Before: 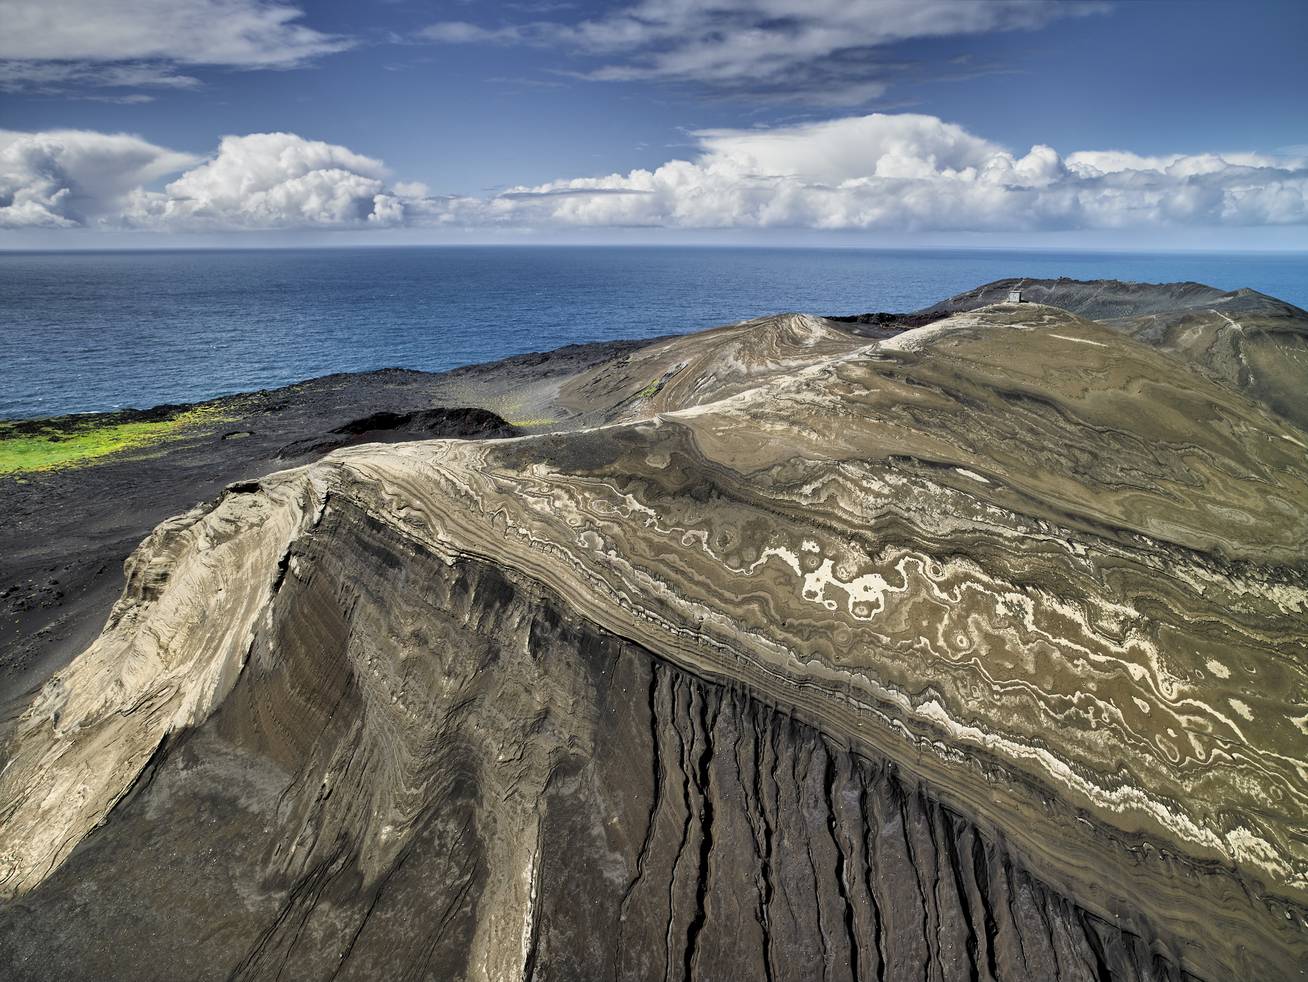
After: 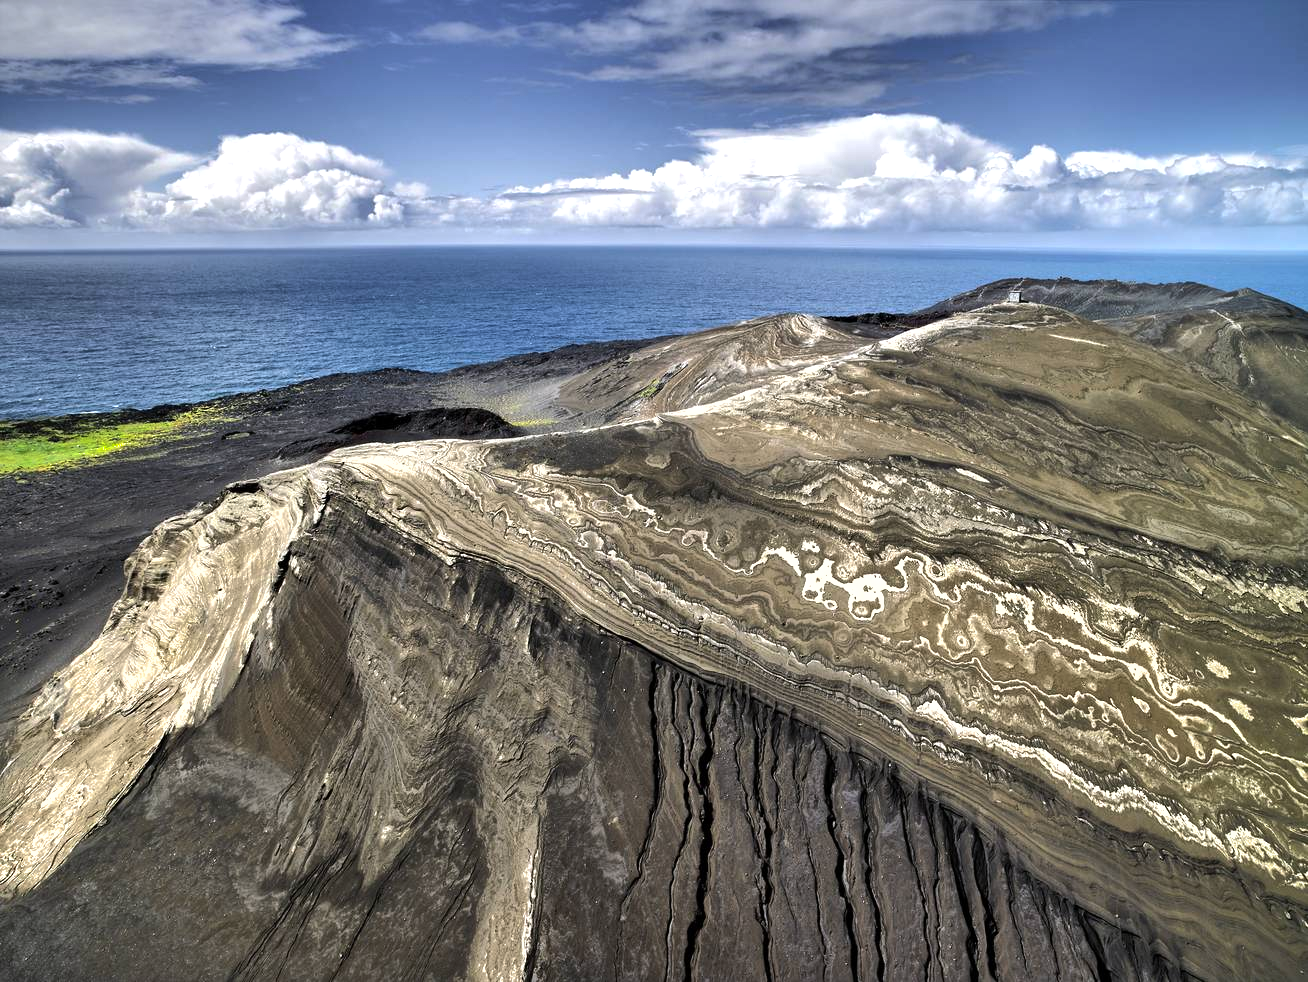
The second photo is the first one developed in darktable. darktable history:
tone equalizer: -8 EV -0.75 EV, -7 EV -0.7 EV, -6 EV -0.6 EV, -5 EV -0.4 EV, -3 EV 0.4 EV, -2 EV 0.6 EV, -1 EV 0.7 EV, +0 EV 0.75 EV, edges refinement/feathering 500, mask exposure compensation -1.57 EV, preserve details no
shadows and highlights: on, module defaults
white balance: red 1.004, blue 1.024
